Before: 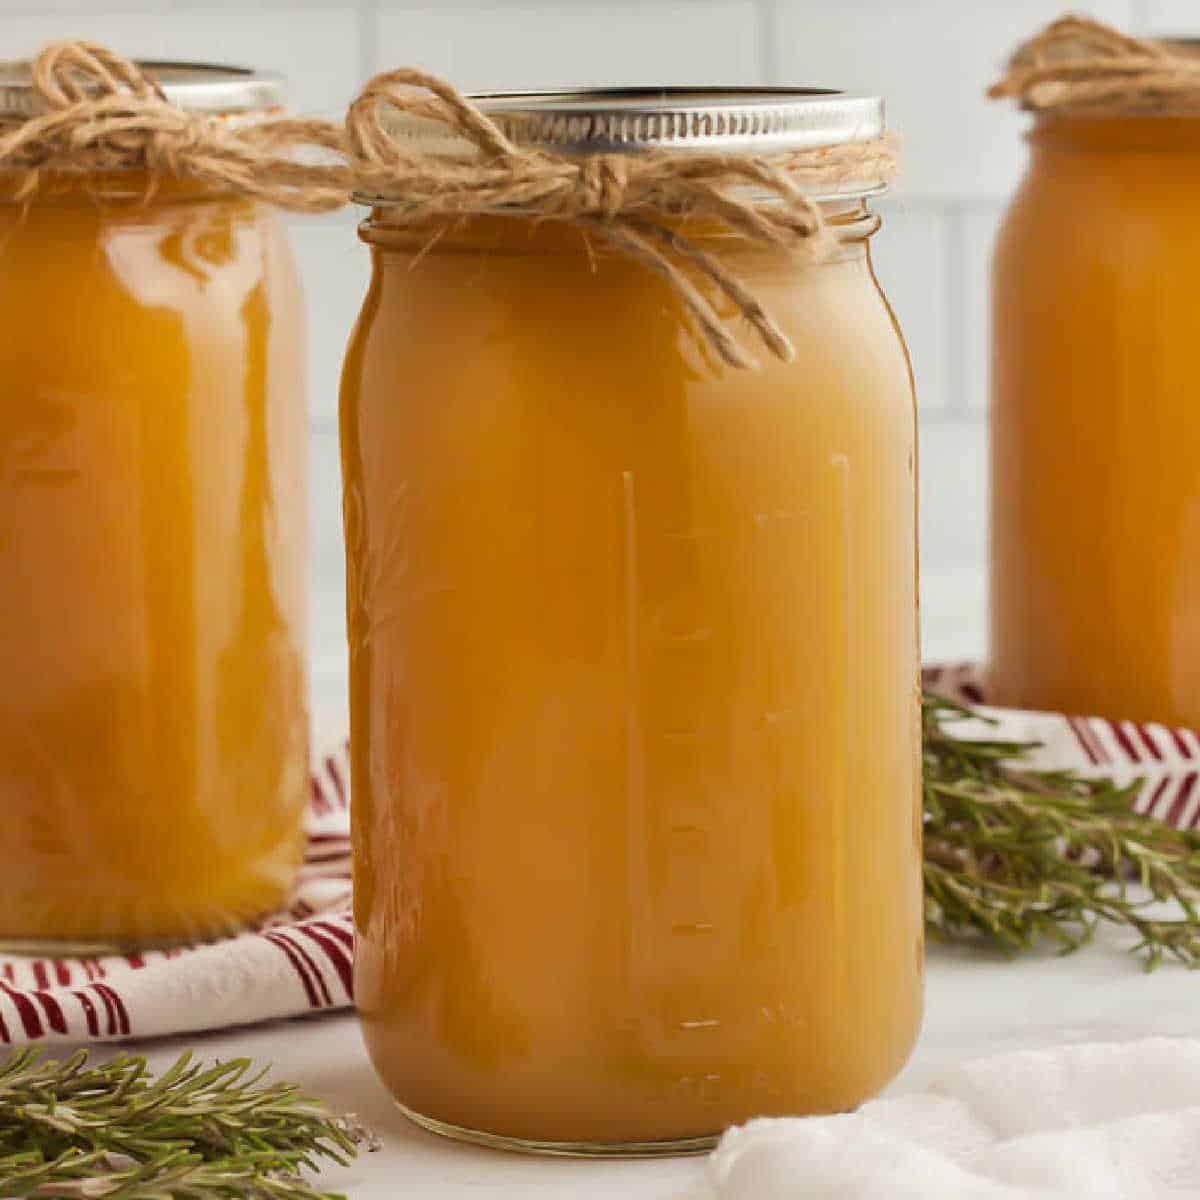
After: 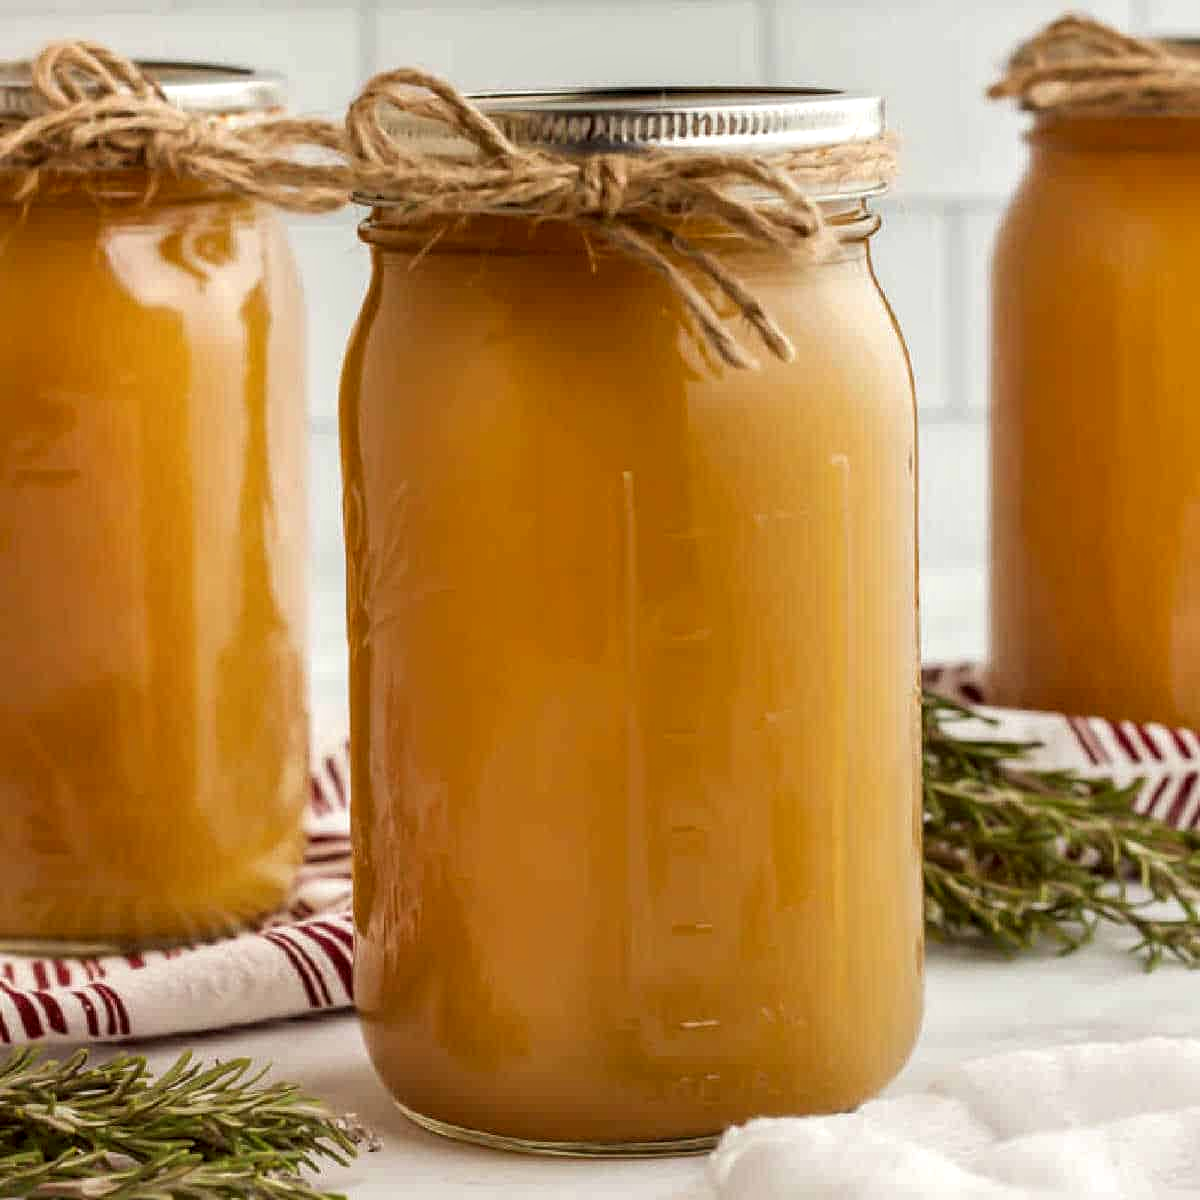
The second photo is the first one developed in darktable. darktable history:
local contrast: highlights 58%, detail 146%
